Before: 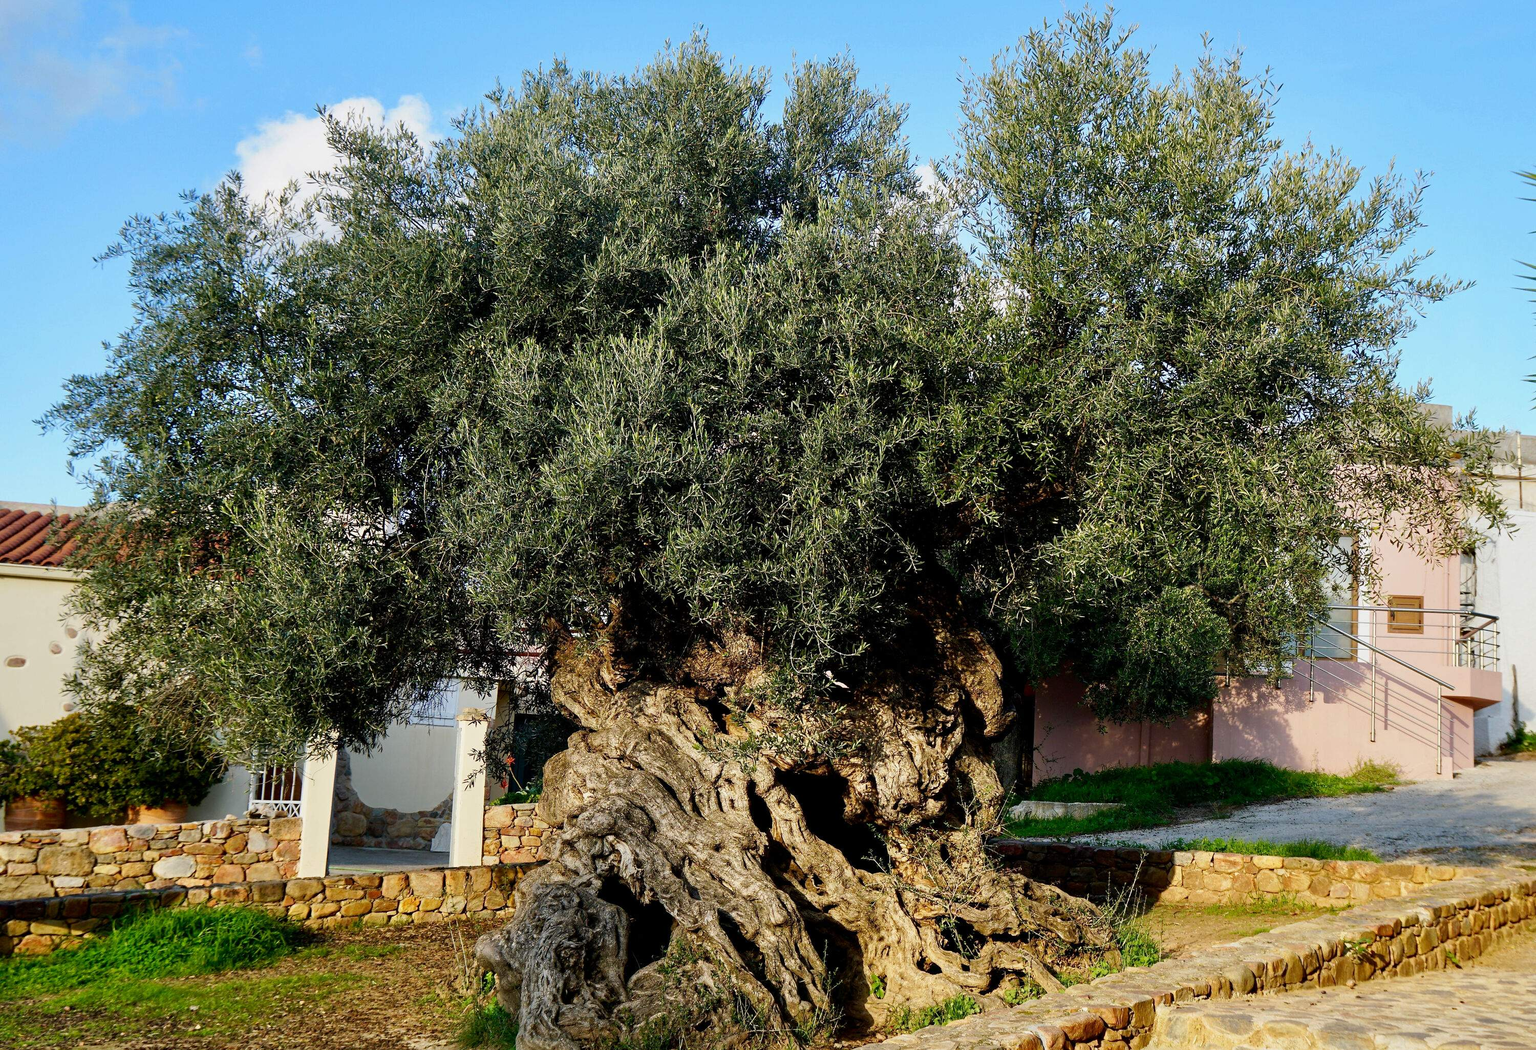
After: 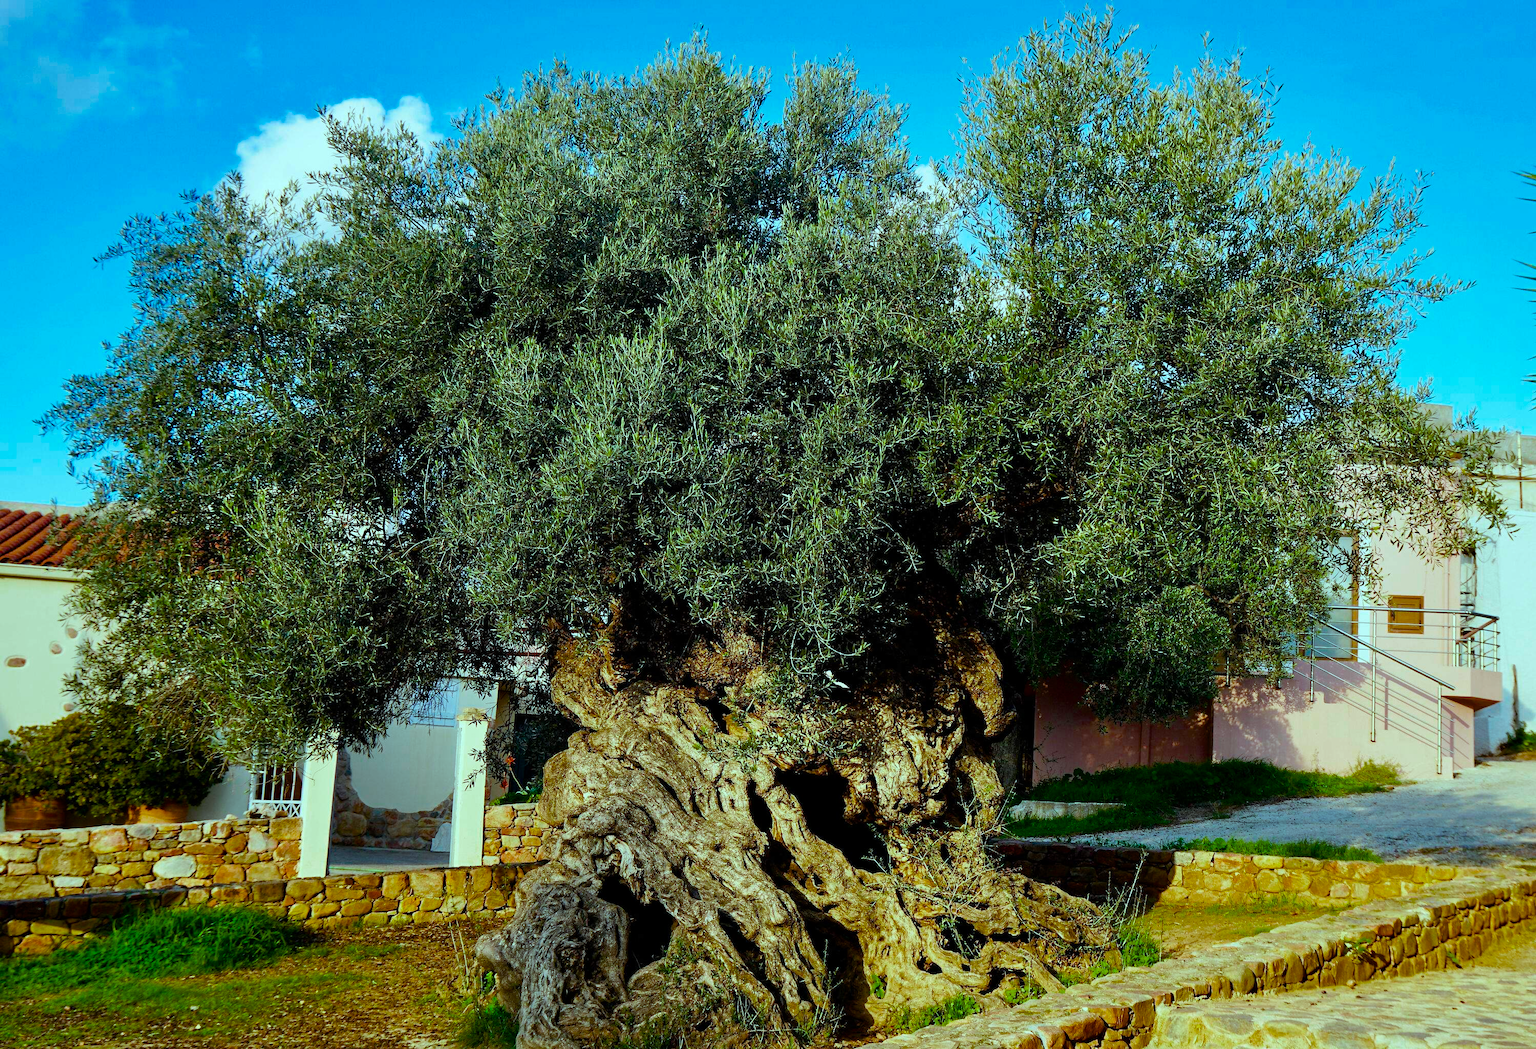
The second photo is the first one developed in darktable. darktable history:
color balance rgb: highlights gain › chroma 4.005%, highlights gain › hue 200.52°, perceptual saturation grading › global saturation 30.481%, saturation formula JzAzBz (2021)
